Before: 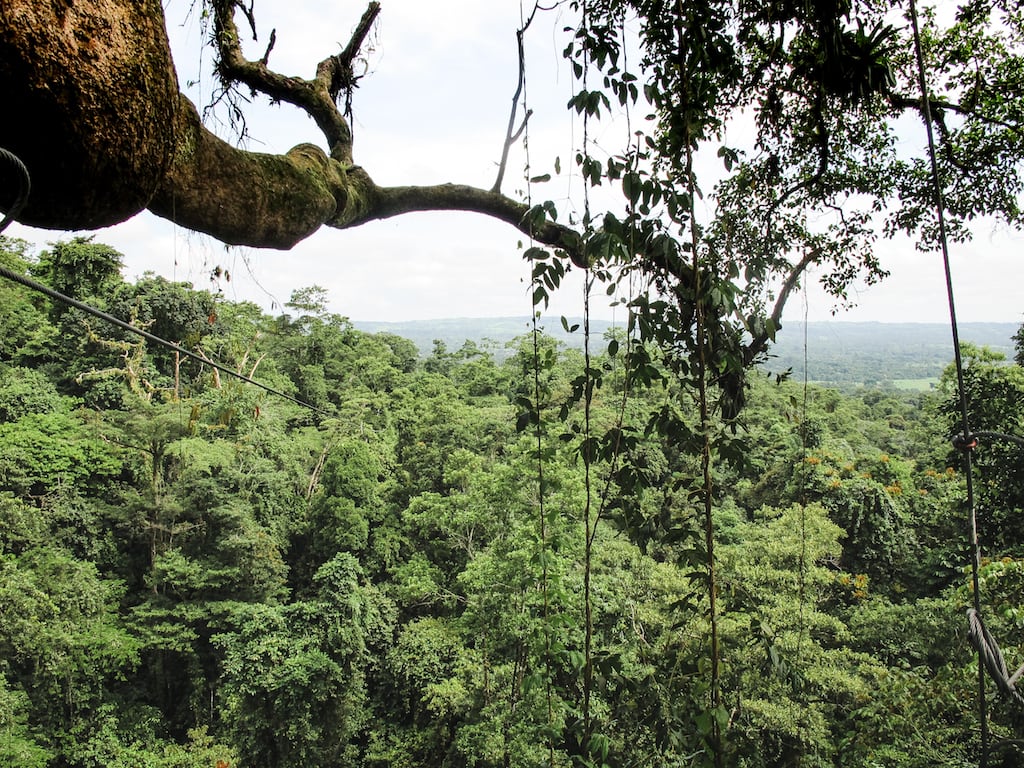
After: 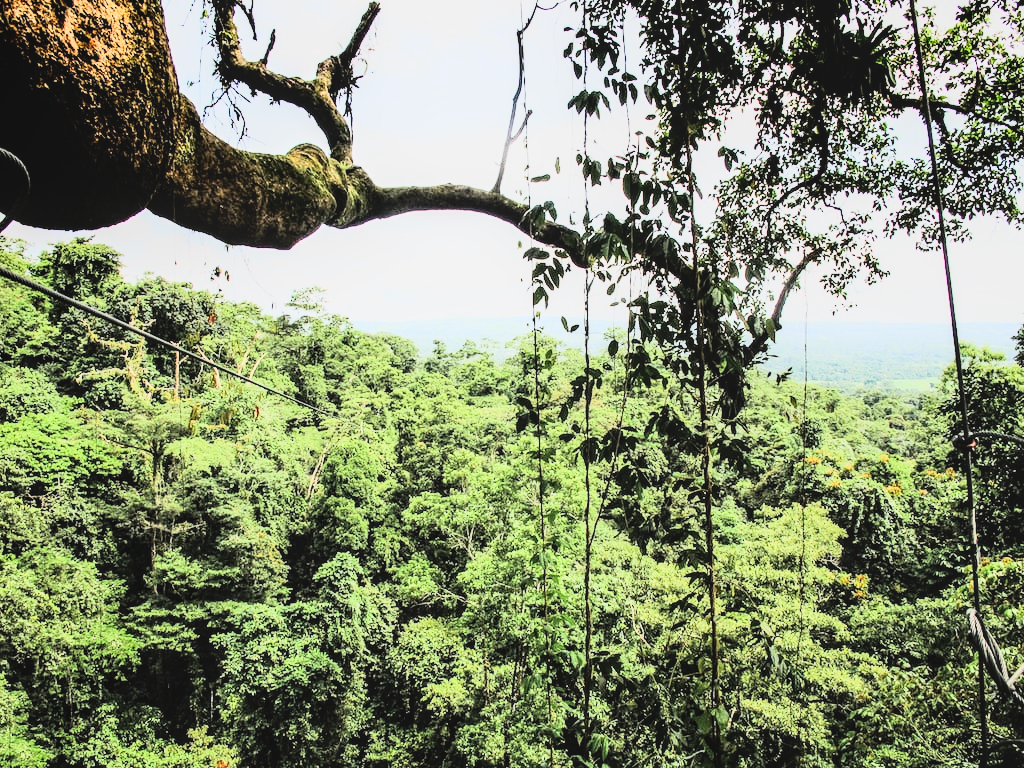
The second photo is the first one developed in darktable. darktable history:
local contrast: detail 110%
rgb curve: curves: ch0 [(0, 0) (0.21, 0.15) (0.24, 0.21) (0.5, 0.75) (0.75, 0.96) (0.89, 0.99) (1, 1)]; ch1 [(0, 0.02) (0.21, 0.13) (0.25, 0.2) (0.5, 0.67) (0.75, 0.9) (0.89, 0.97) (1, 1)]; ch2 [(0, 0.02) (0.21, 0.13) (0.25, 0.2) (0.5, 0.67) (0.75, 0.9) (0.89, 0.97) (1, 1)], compensate middle gray true
